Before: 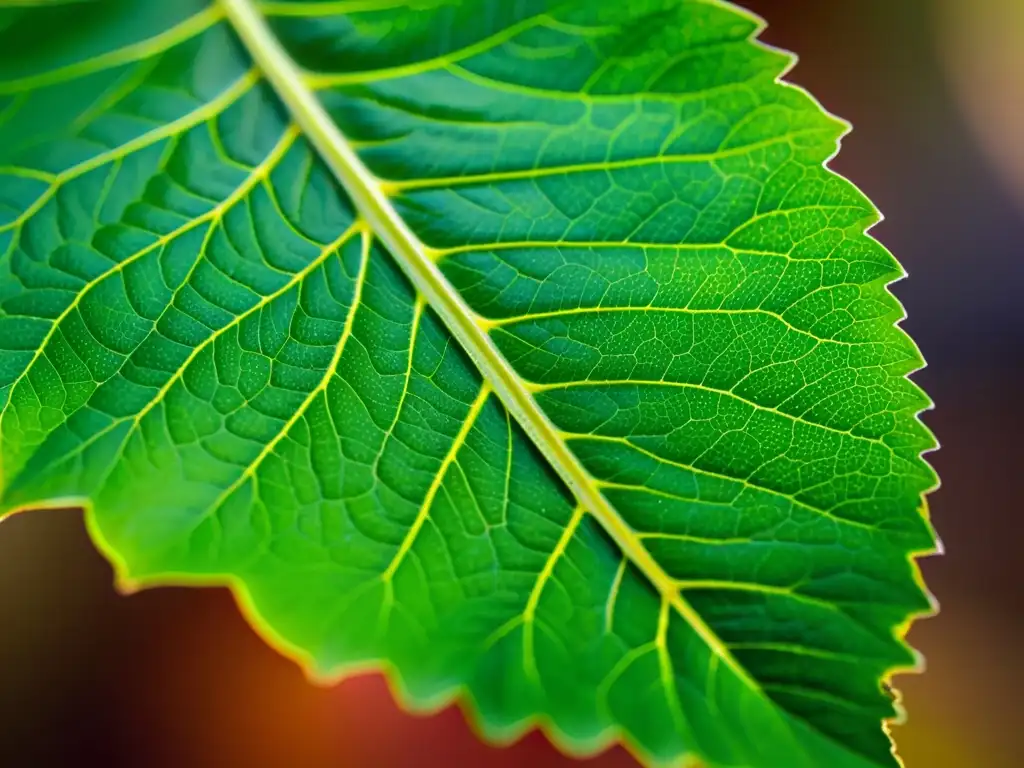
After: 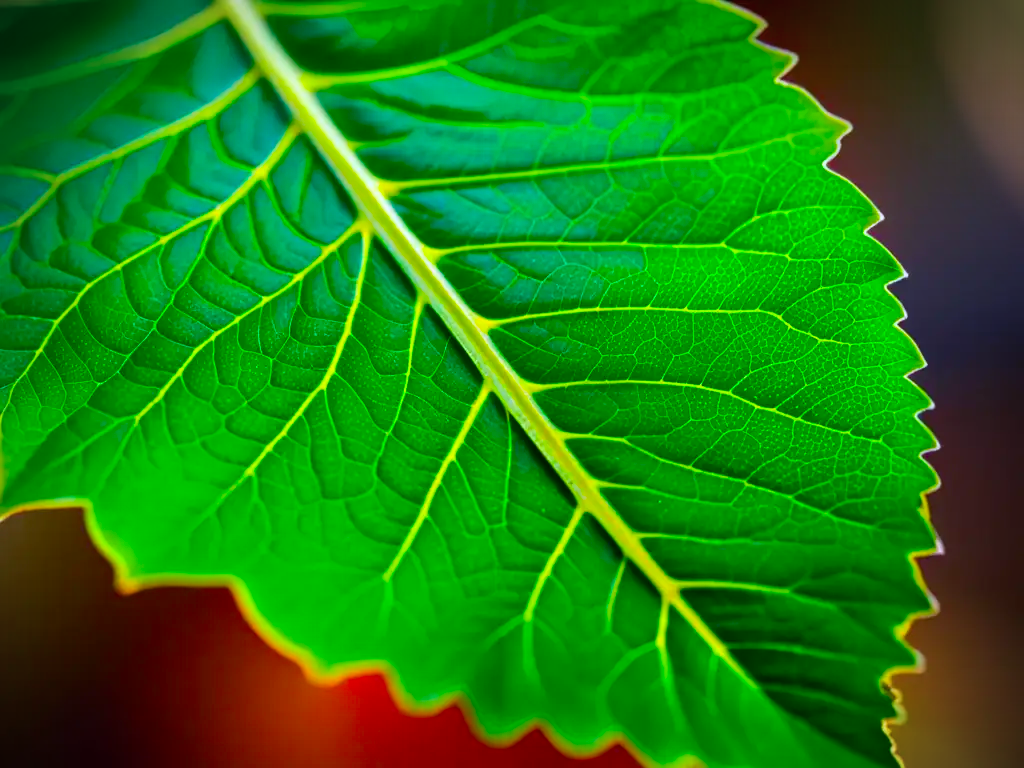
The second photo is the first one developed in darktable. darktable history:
color correction: highlights a* -2.38, highlights b* -18.15
color balance rgb: linear chroma grading › shadows -8.383%, linear chroma grading › global chroma 9.813%, perceptual saturation grading › global saturation 25.773%
contrast brightness saturation: contrast 0.092, saturation 0.28
vignetting: brightness -0.71, saturation -0.481, center (-0.038, 0.152), unbound false
